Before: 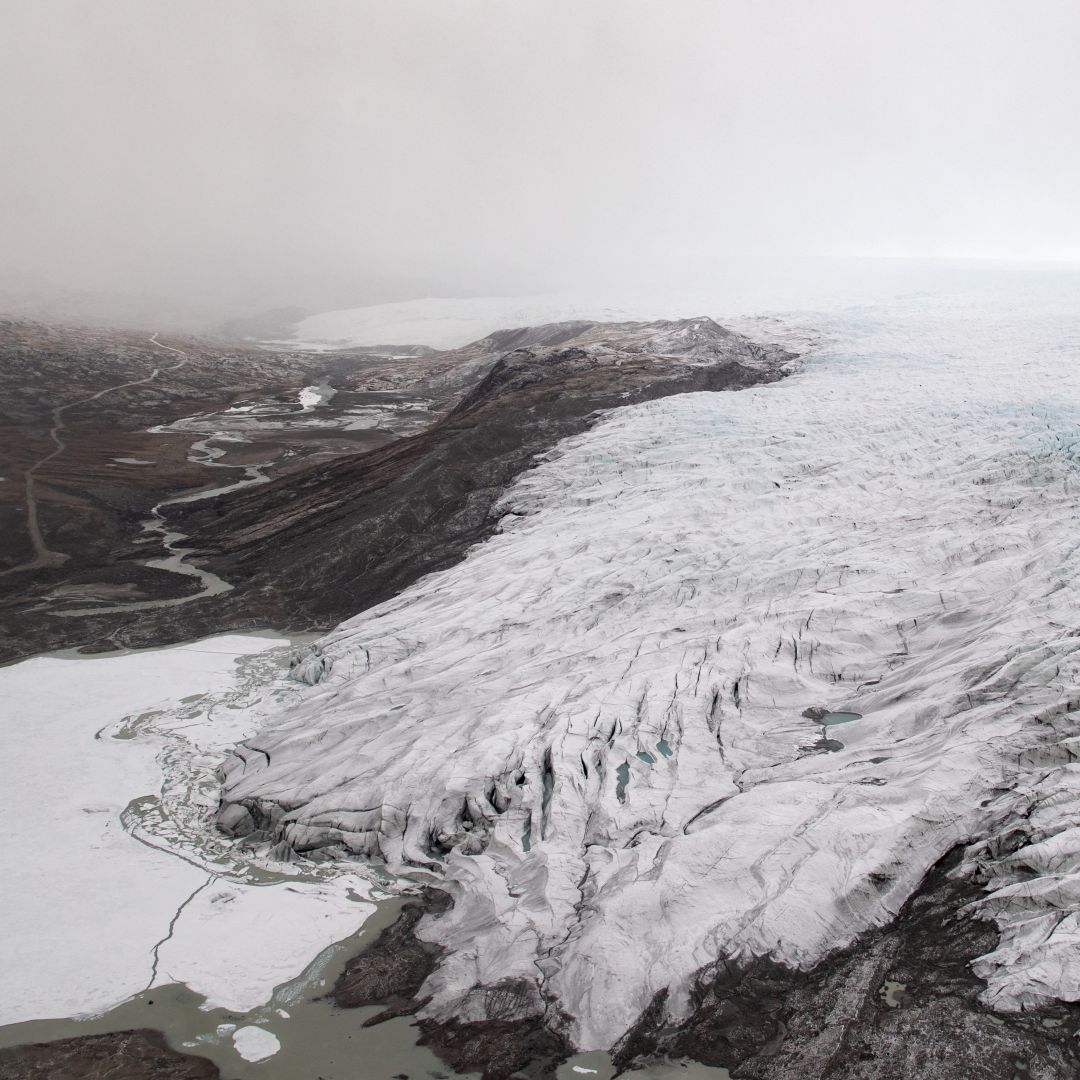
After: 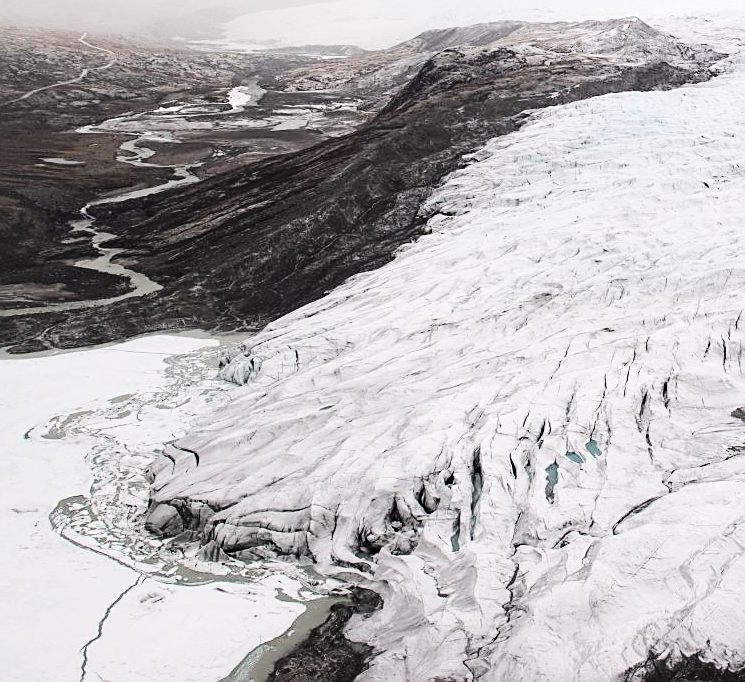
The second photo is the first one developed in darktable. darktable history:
sharpen: on, module defaults
crop: left 6.576%, top 27.823%, right 24.38%, bottom 8.96%
base curve: curves: ch0 [(0, 0) (0.036, 0.025) (0.121, 0.166) (0.206, 0.329) (0.605, 0.79) (1, 1)]
exposure: exposure 0.128 EV, compensate highlight preservation false
tone equalizer: edges refinement/feathering 500, mask exposure compensation -1.57 EV, preserve details no
